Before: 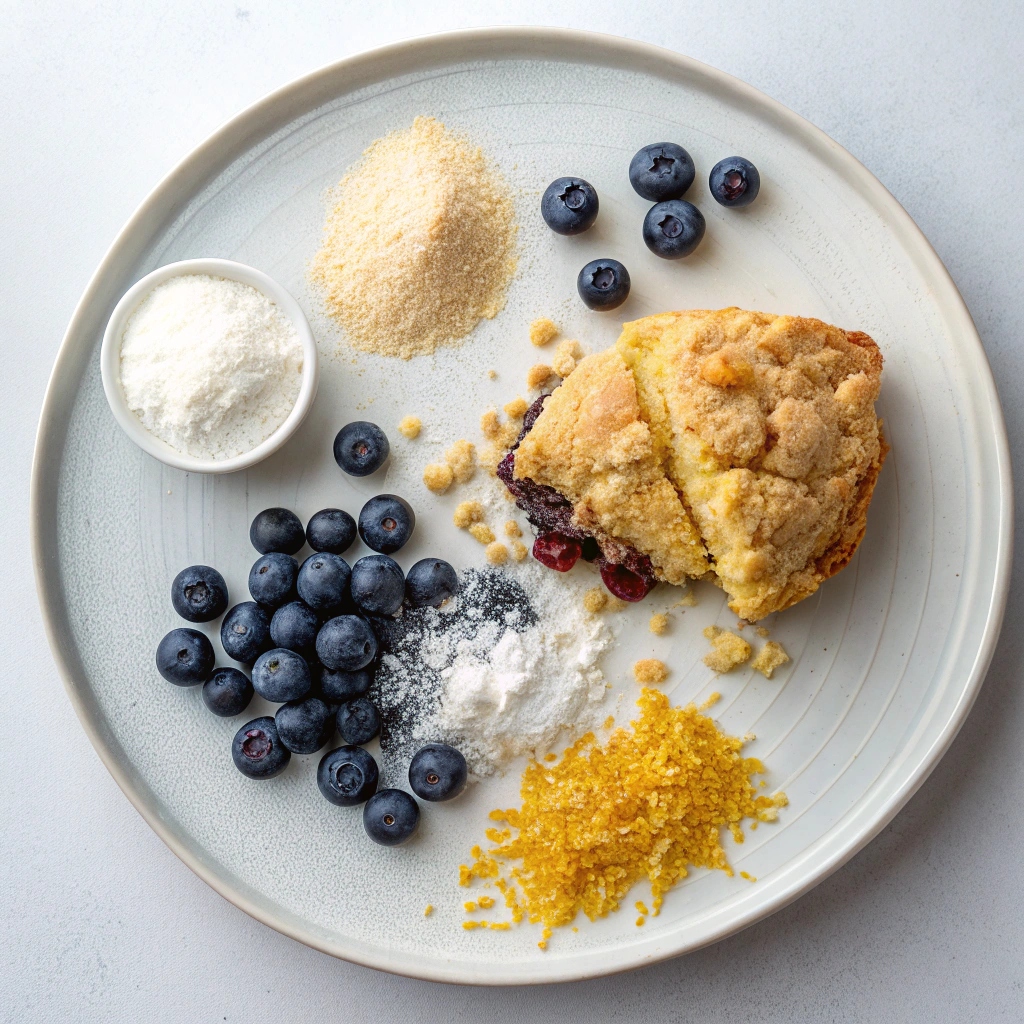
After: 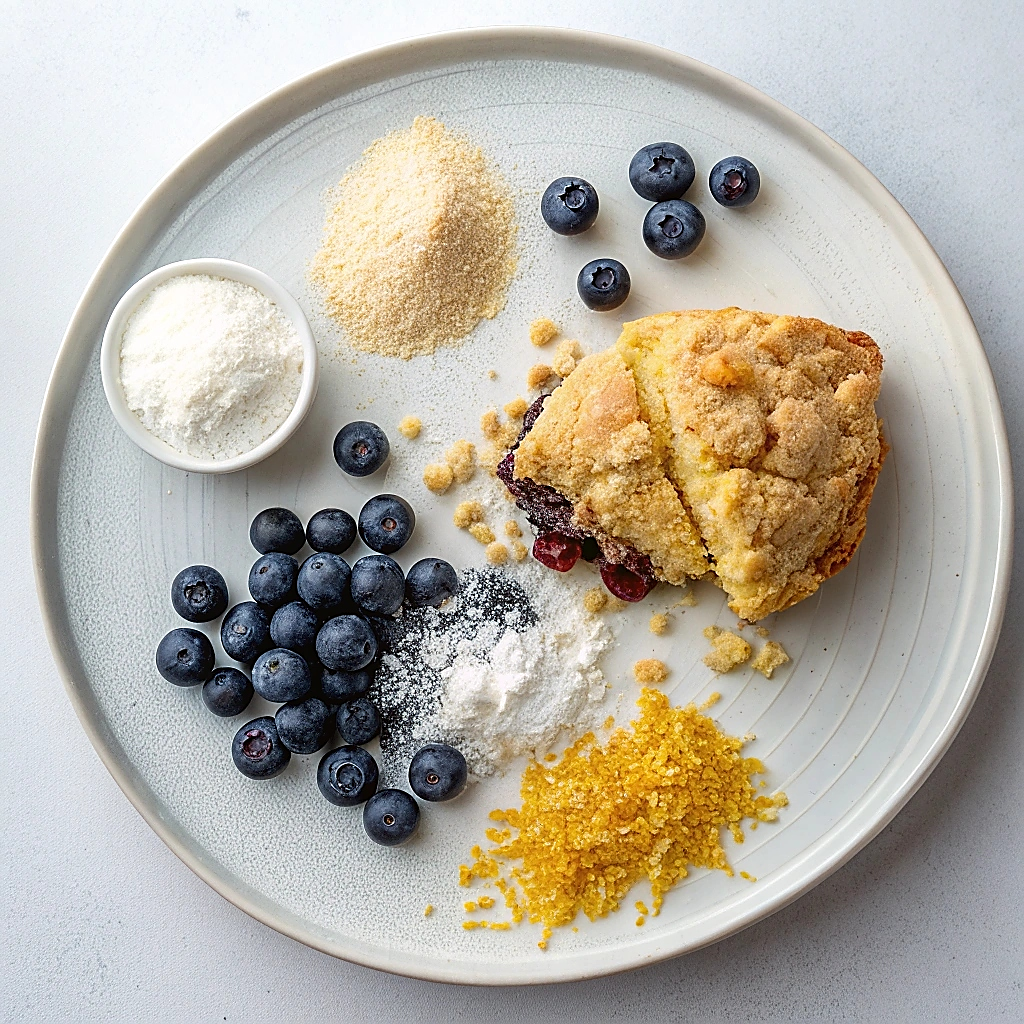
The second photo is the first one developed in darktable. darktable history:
sharpen: radius 1.376, amount 1.238, threshold 0.707
